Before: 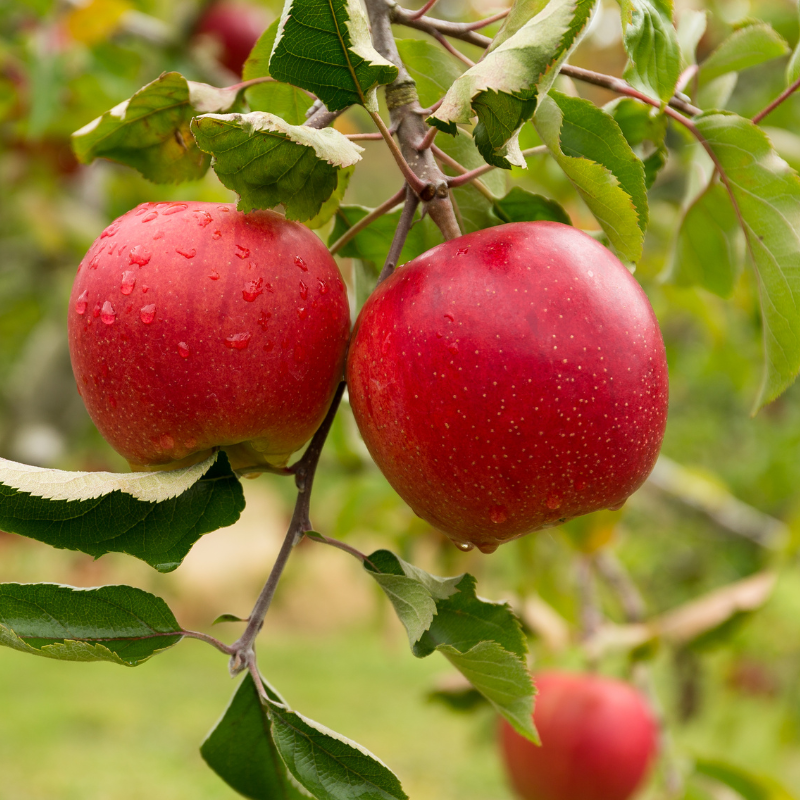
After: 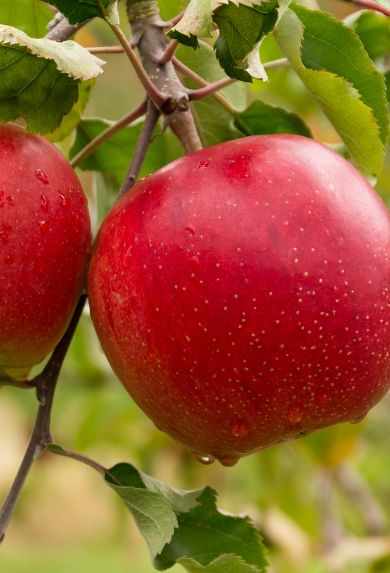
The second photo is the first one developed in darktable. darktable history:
crop: left 32.432%, top 10.949%, right 18.728%, bottom 17.419%
